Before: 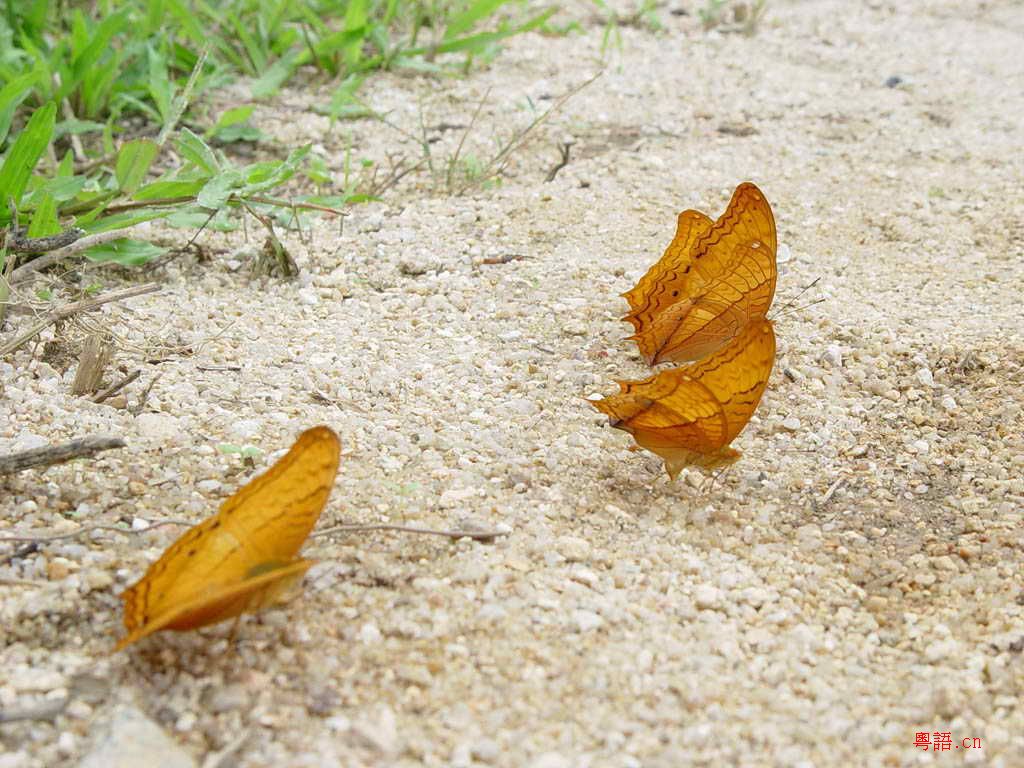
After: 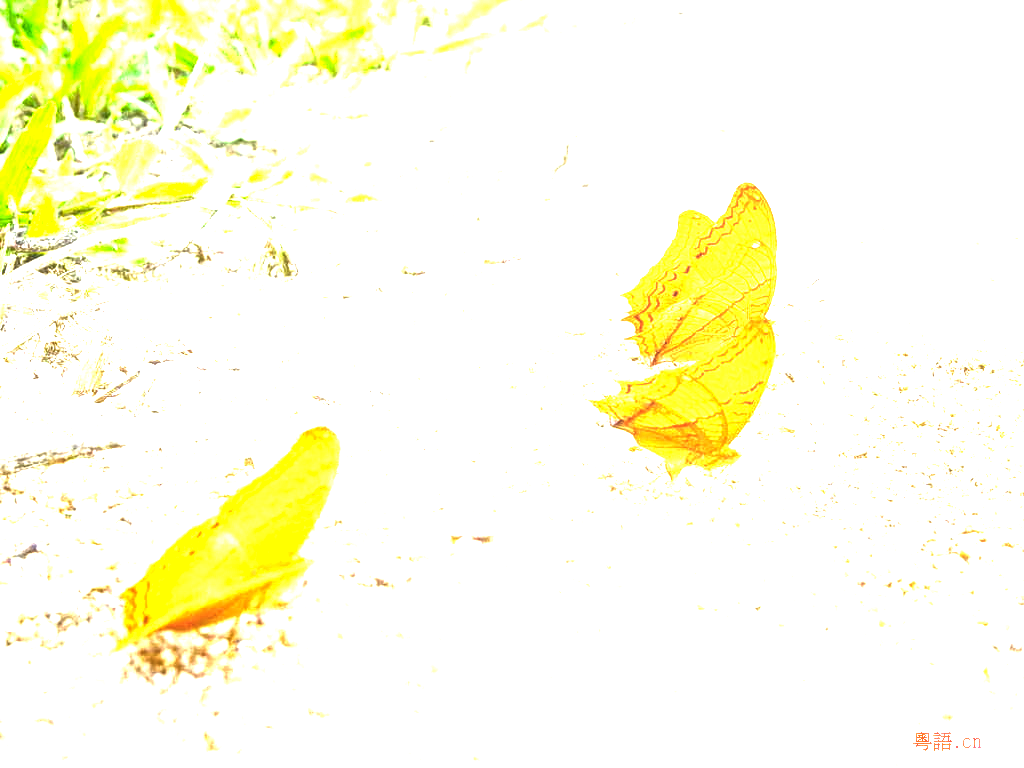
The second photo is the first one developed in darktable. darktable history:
color balance rgb: perceptual saturation grading › global saturation -11.074%, perceptual saturation grading › highlights -26.863%, perceptual saturation grading › shadows 21.884%, perceptual brilliance grading › global brilliance 34.232%, perceptual brilliance grading › highlights 49.337%, perceptual brilliance grading › mid-tones 59.828%, perceptual brilliance grading › shadows 34.751%, global vibrance 14.154%
local contrast: on, module defaults
